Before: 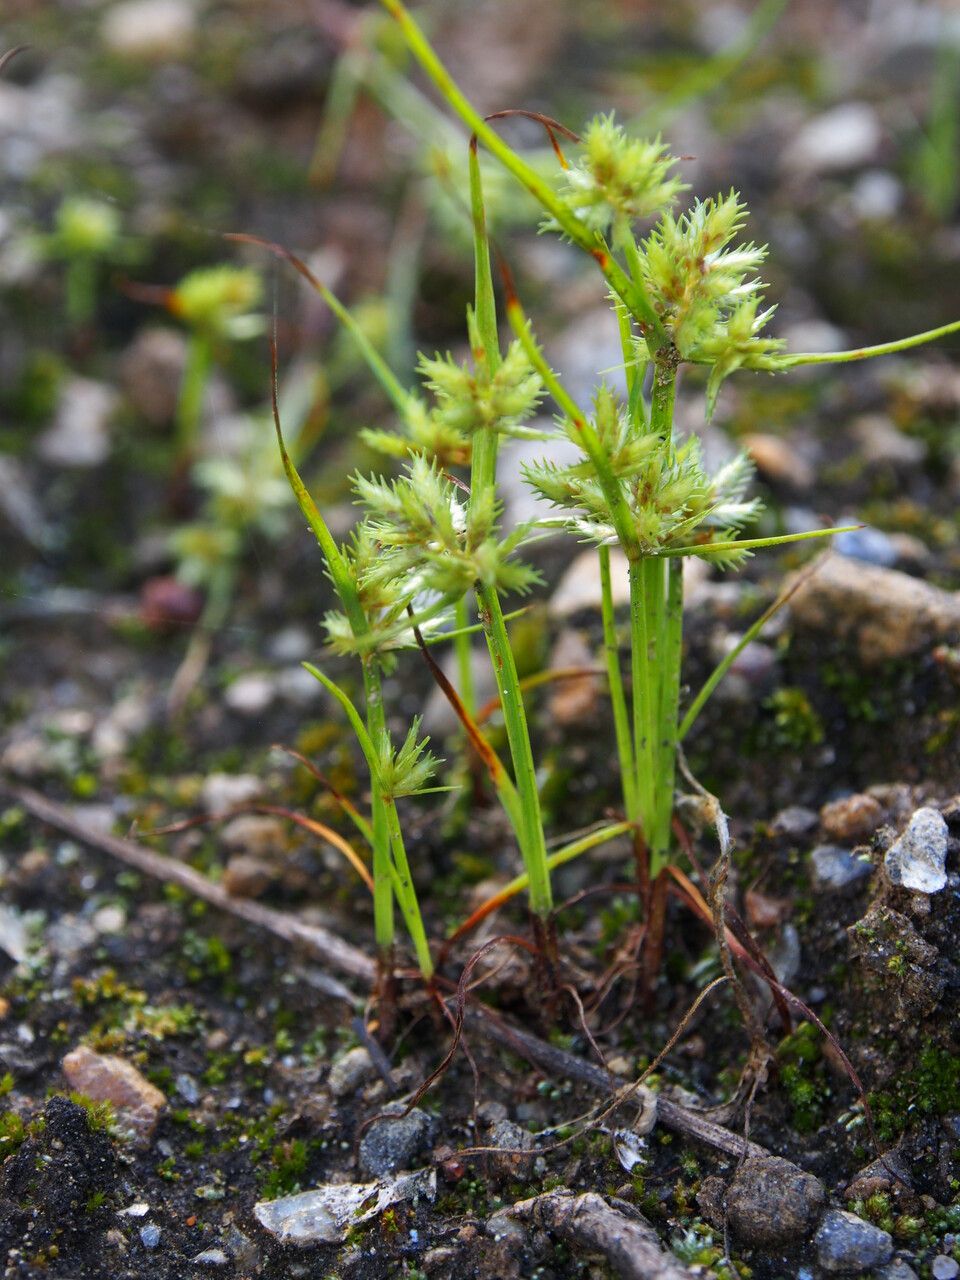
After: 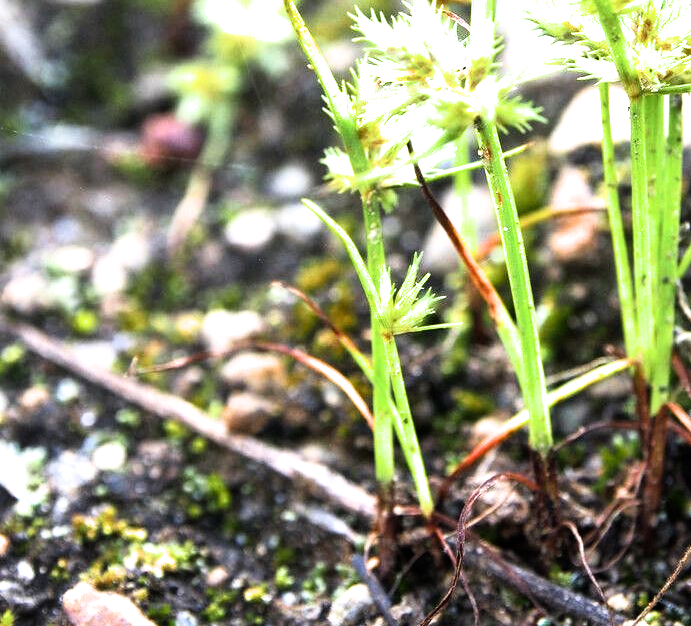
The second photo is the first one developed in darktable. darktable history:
filmic rgb: black relative exposure -8 EV, white relative exposure 2.45 EV, hardness 6.4
exposure: exposure 1.202 EV, compensate highlight preservation false
crop: top 36.196%, right 27.93%, bottom 14.892%
tone equalizer: -8 EV -0.391 EV, -7 EV -0.392 EV, -6 EV -0.363 EV, -5 EV -0.199 EV, -3 EV 0.244 EV, -2 EV 0.334 EV, -1 EV 0.375 EV, +0 EV 0.421 EV, edges refinement/feathering 500, mask exposure compensation -1.57 EV, preserve details no
